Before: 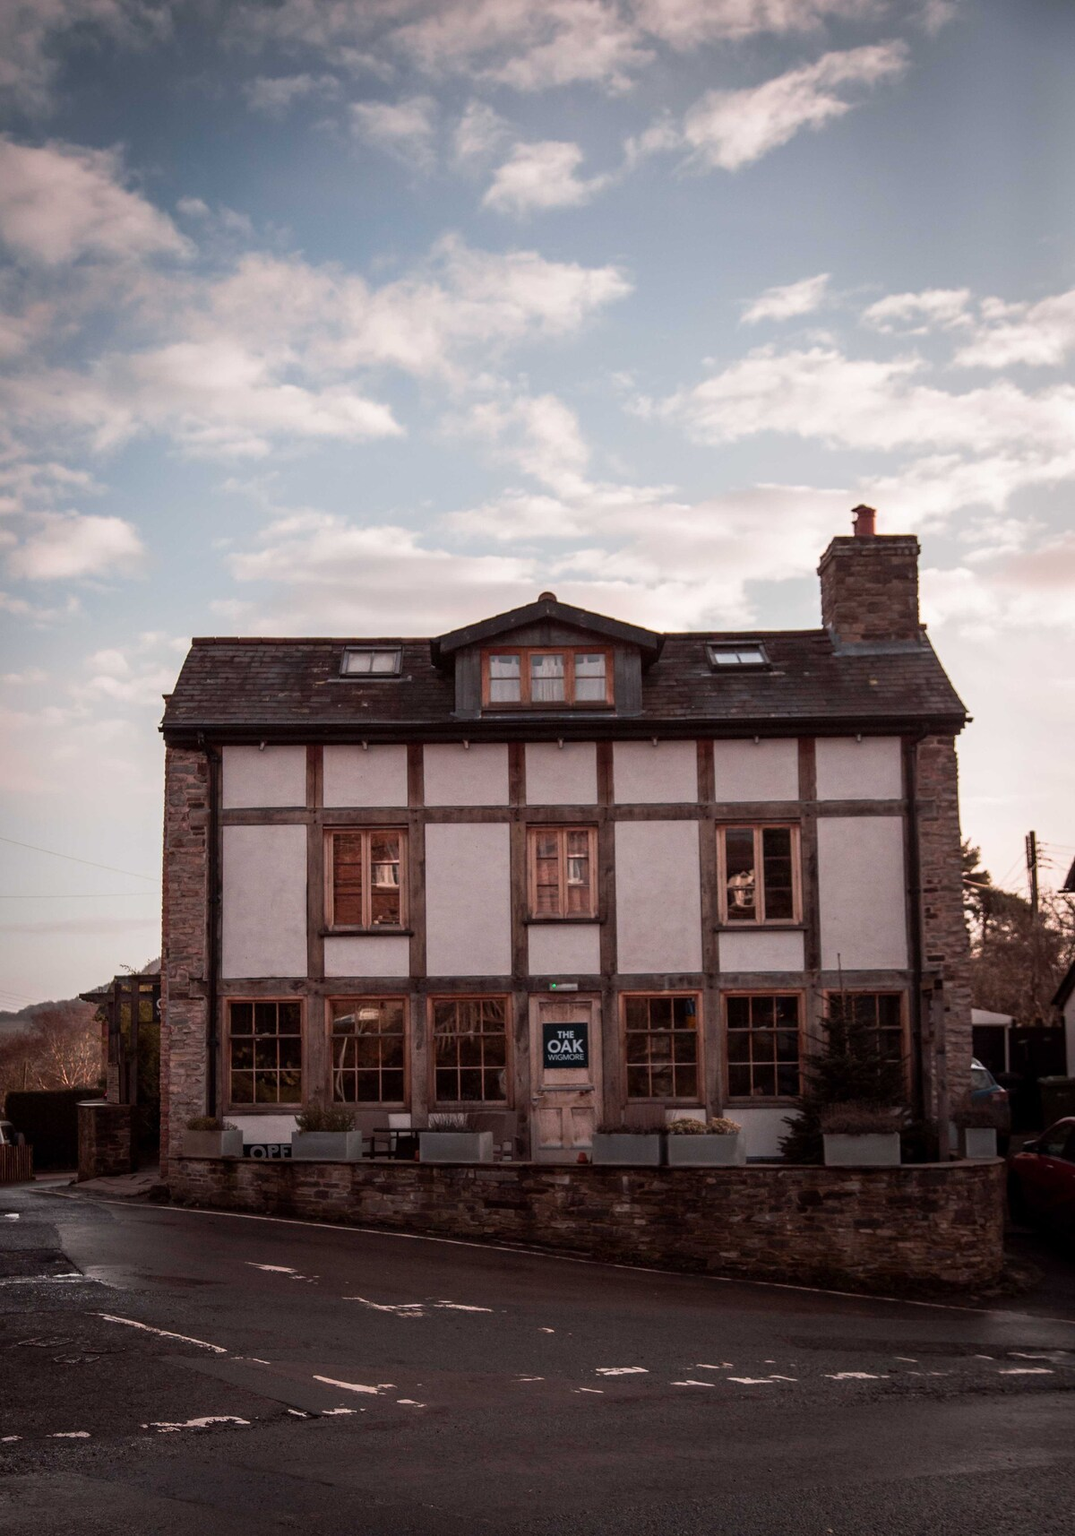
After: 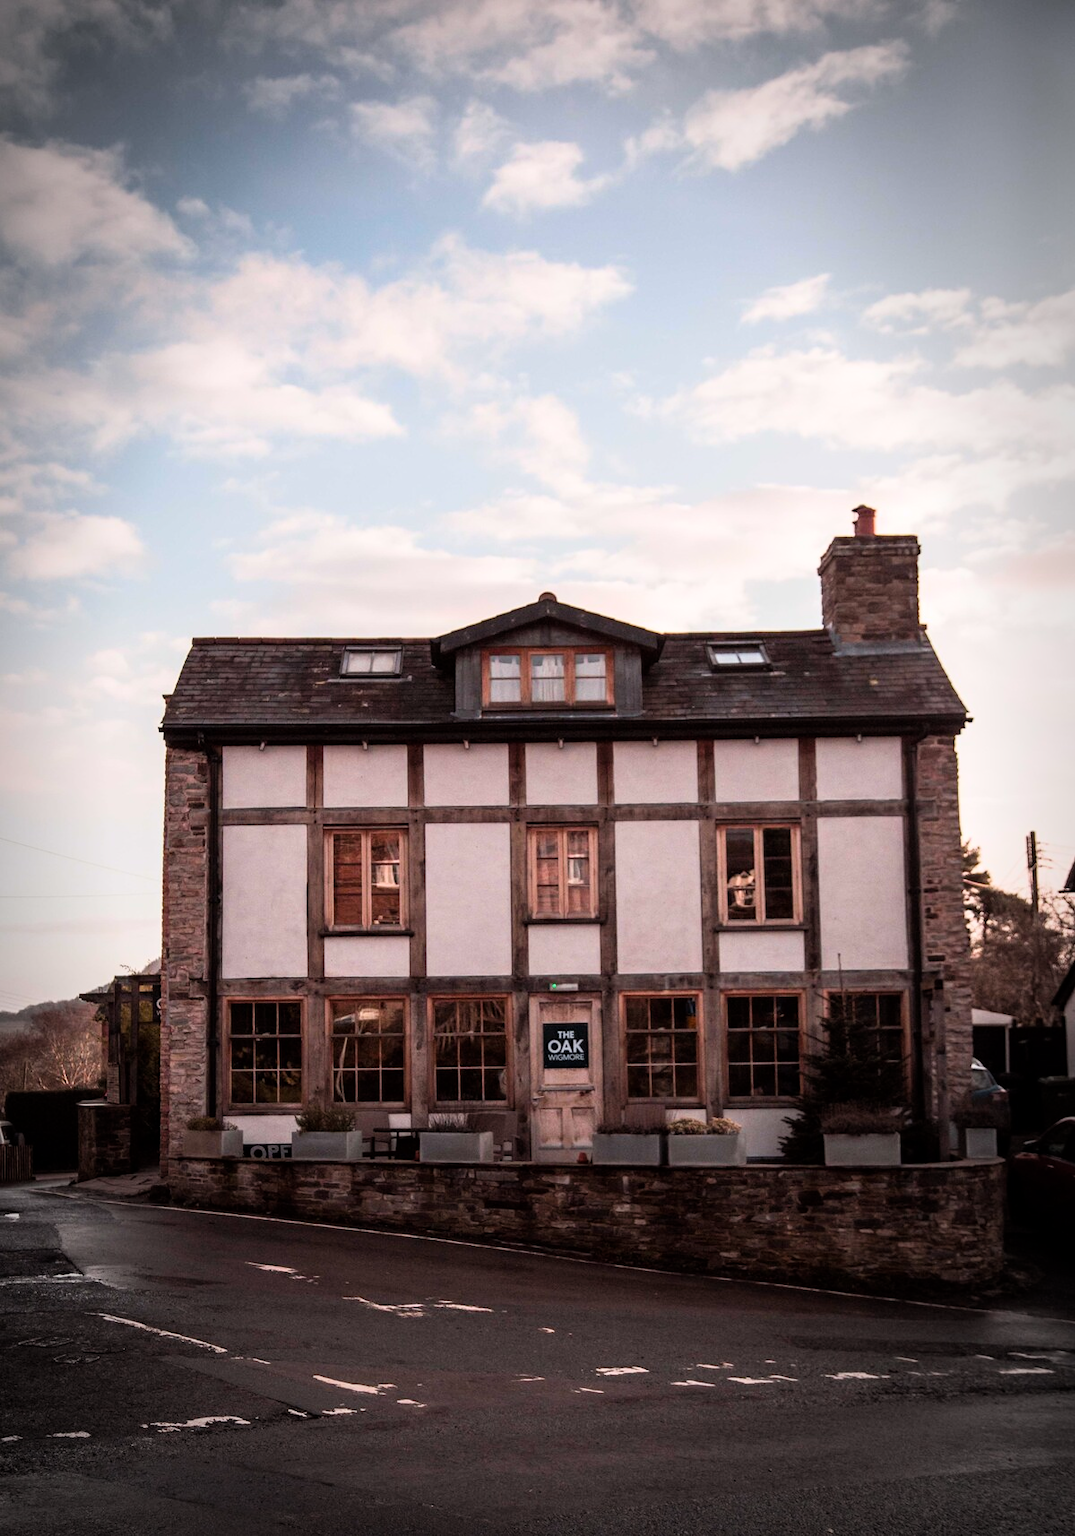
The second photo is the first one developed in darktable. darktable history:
vignetting: automatic ratio true
tone curve: curves: ch0 [(0, 0) (0.004, 0.001) (0.133, 0.132) (0.325, 0.395) (0.455, 0.565) (0.832, 0.925) (1, 1)], color space Lab, linked channels, preserve colors none
